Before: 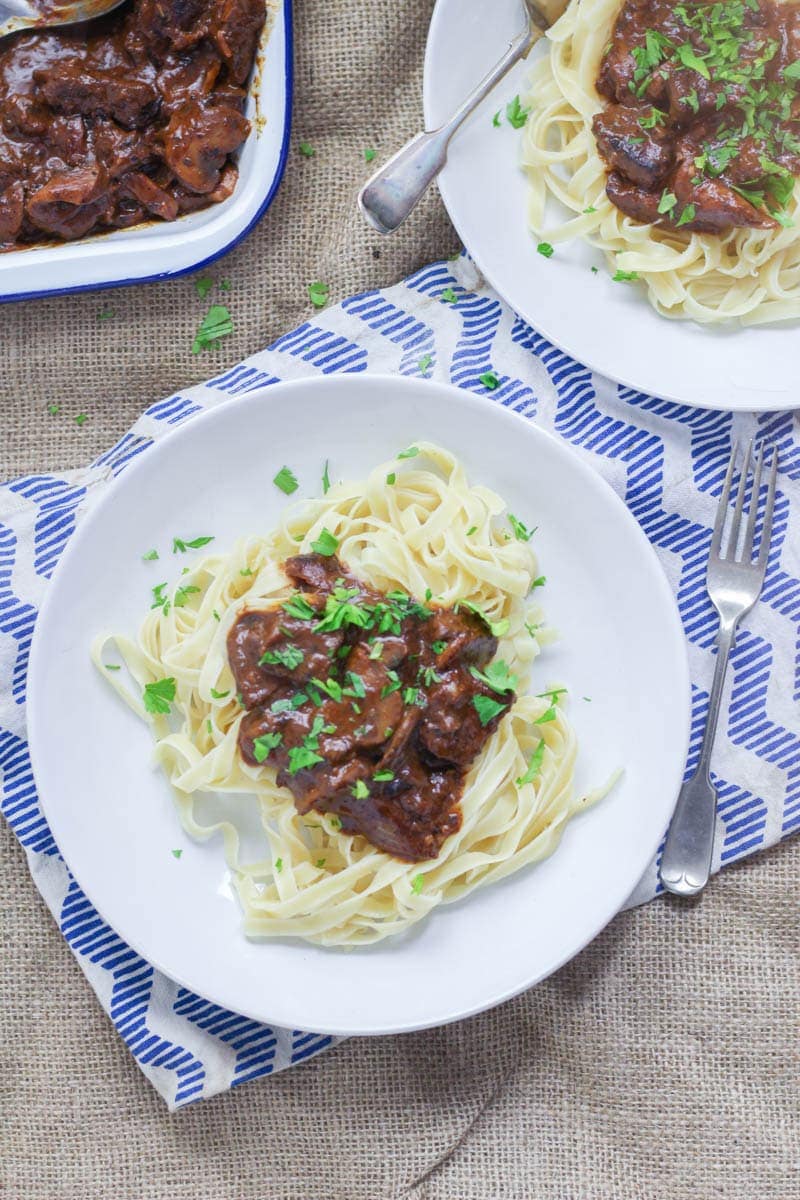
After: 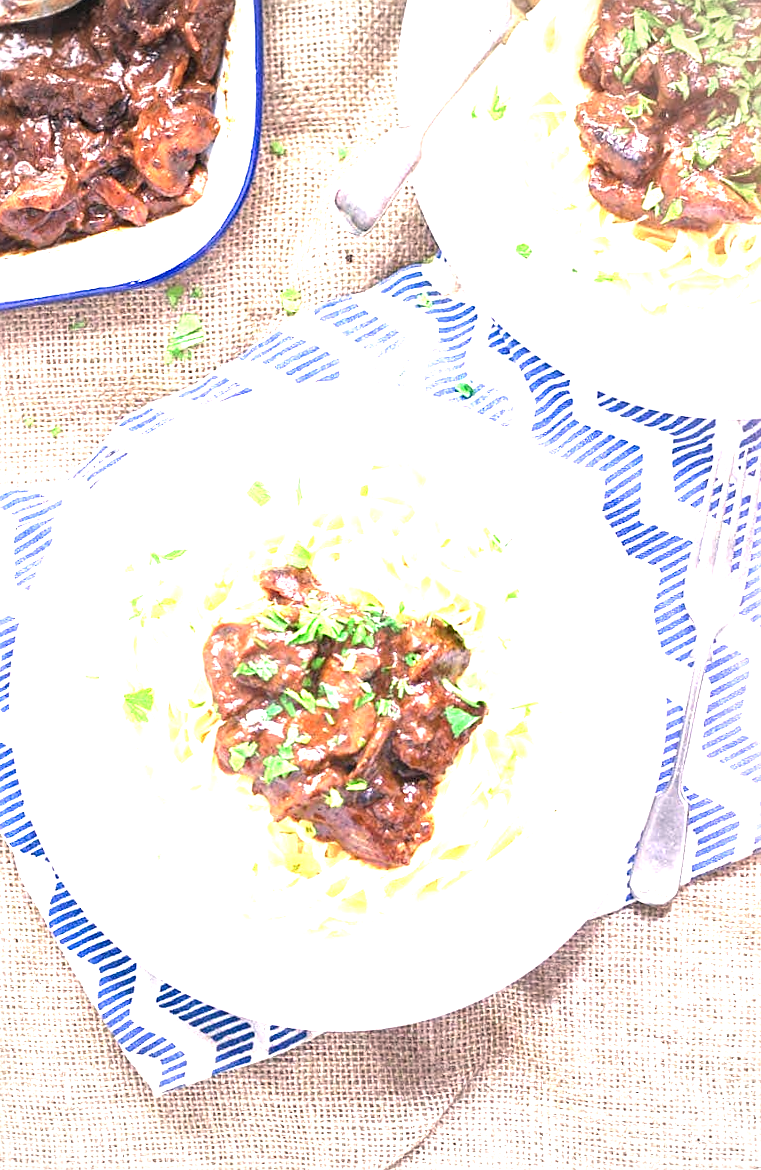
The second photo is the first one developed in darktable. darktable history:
vignetting: unbound false
exposure: black level correction 0, exposure 2.088 EV, compensate exposure bias true, compensate highlight preservation false
rotate and perspective: rotation 0.074°, lens shift (vertical) 0.096, lens shift (horizontal) -0.041, crop left 0.043, crop right 0.952, crop top 0.024, crop bottom 0.979
white balance: red 1.127, blue 0.943
sharpen: on, module defaults
contrast brightness saturation: saturation -0.05
